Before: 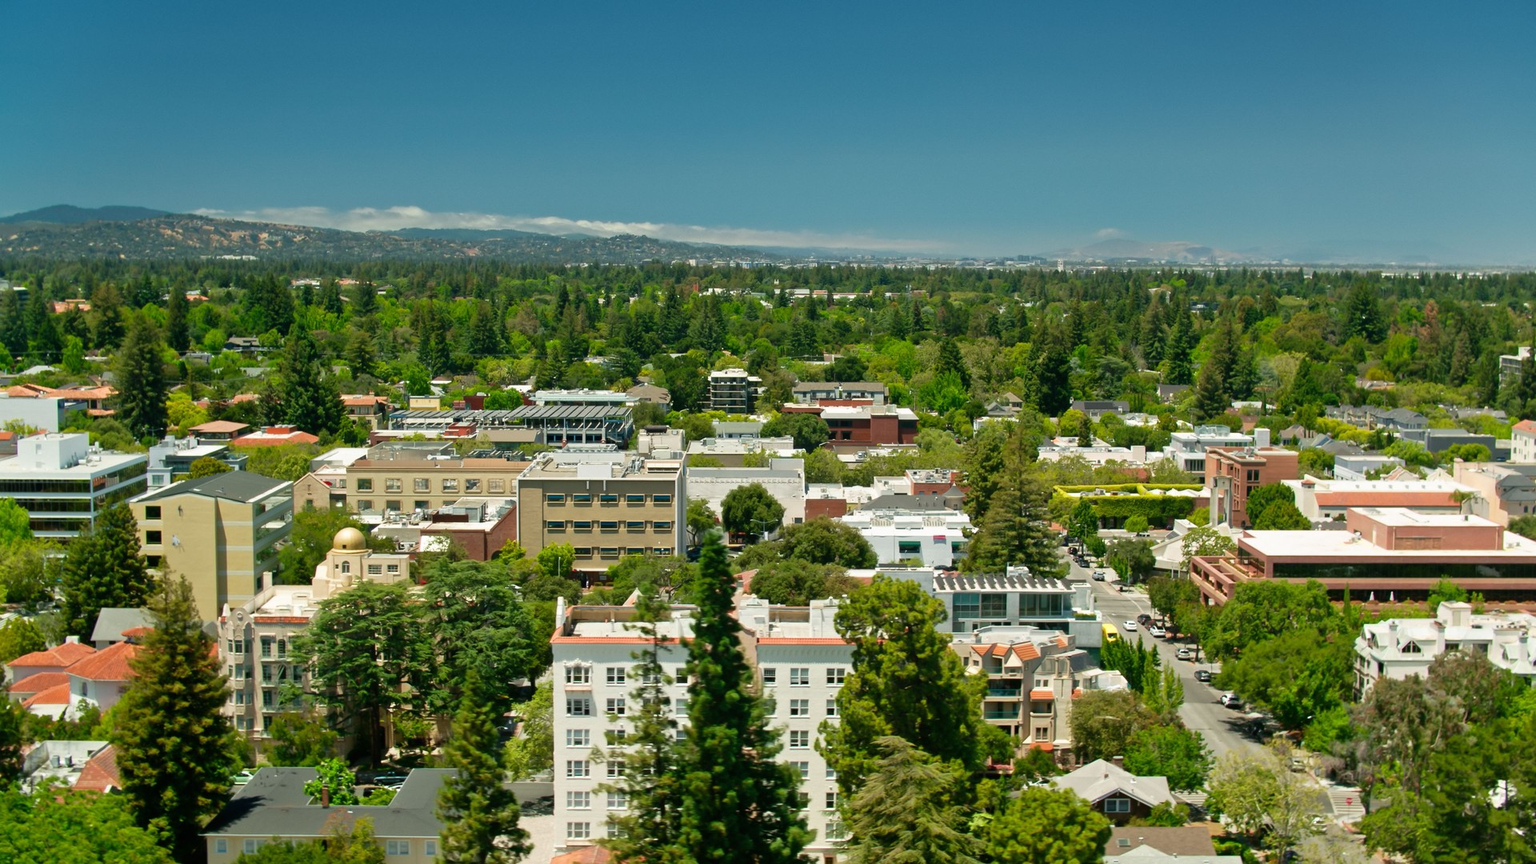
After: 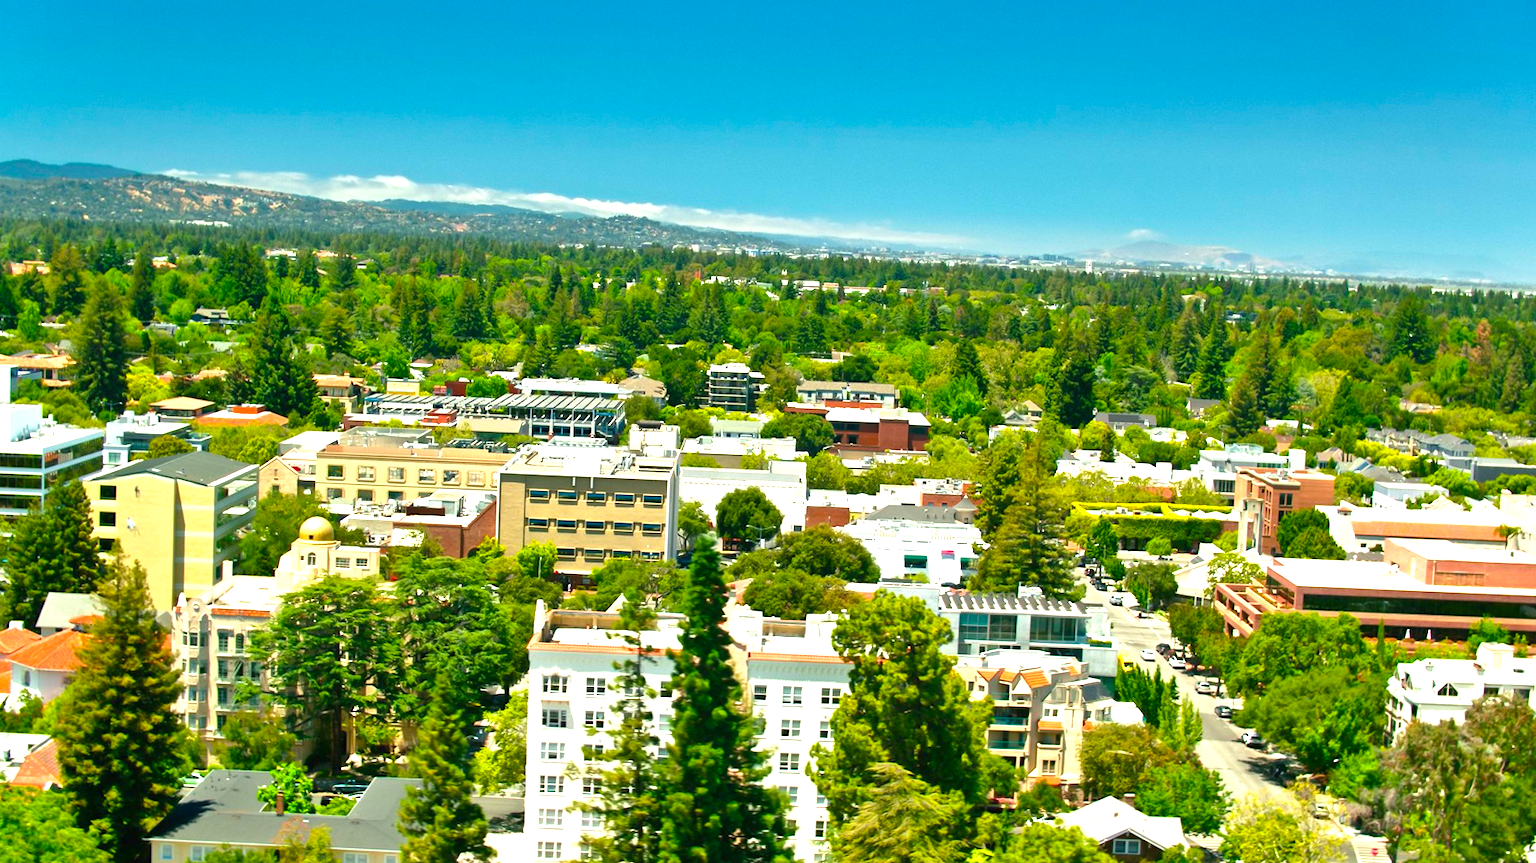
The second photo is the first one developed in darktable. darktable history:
crop and rotate: angle -2.28°
shadows and highlights: shadows 60.45, soften with gaussian
color balance rgb: shadows lift › chroma 2.033%, shadows lift › hue 215.16°, power › luminance 1.415%, linear chroma grading › global chroma 15.555%, perceptual saturation grading › global saturation 10.509%
exposure: black level correction 0, exposure 1.199 EV, compensate exposure bias true, compensate highlight preservation false
